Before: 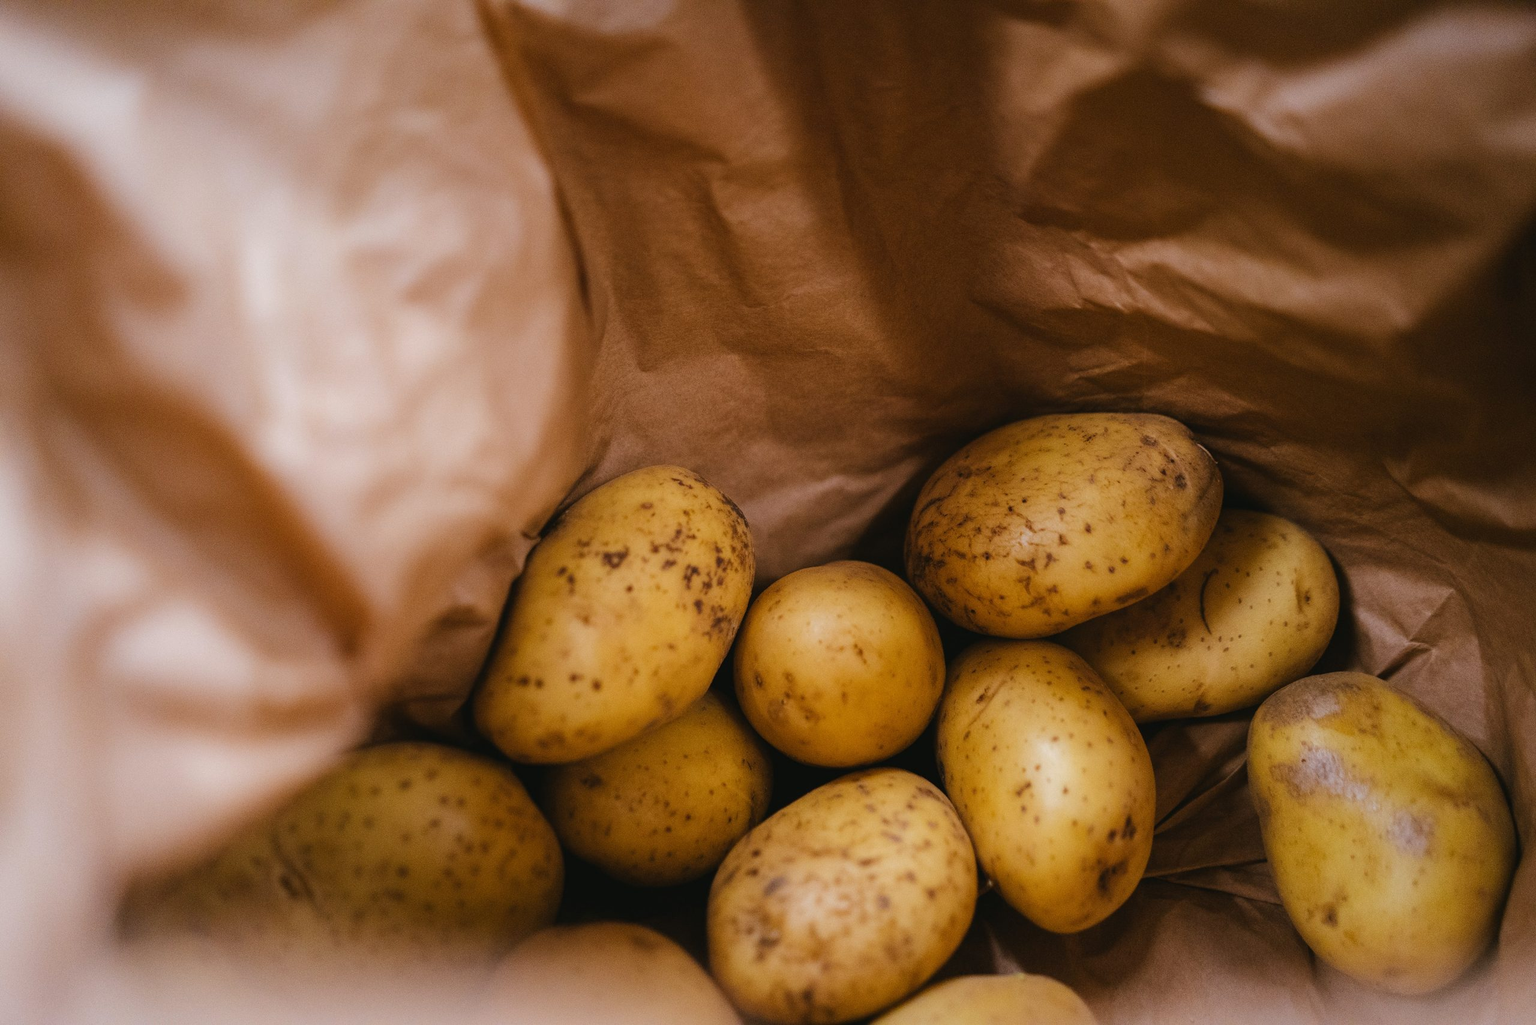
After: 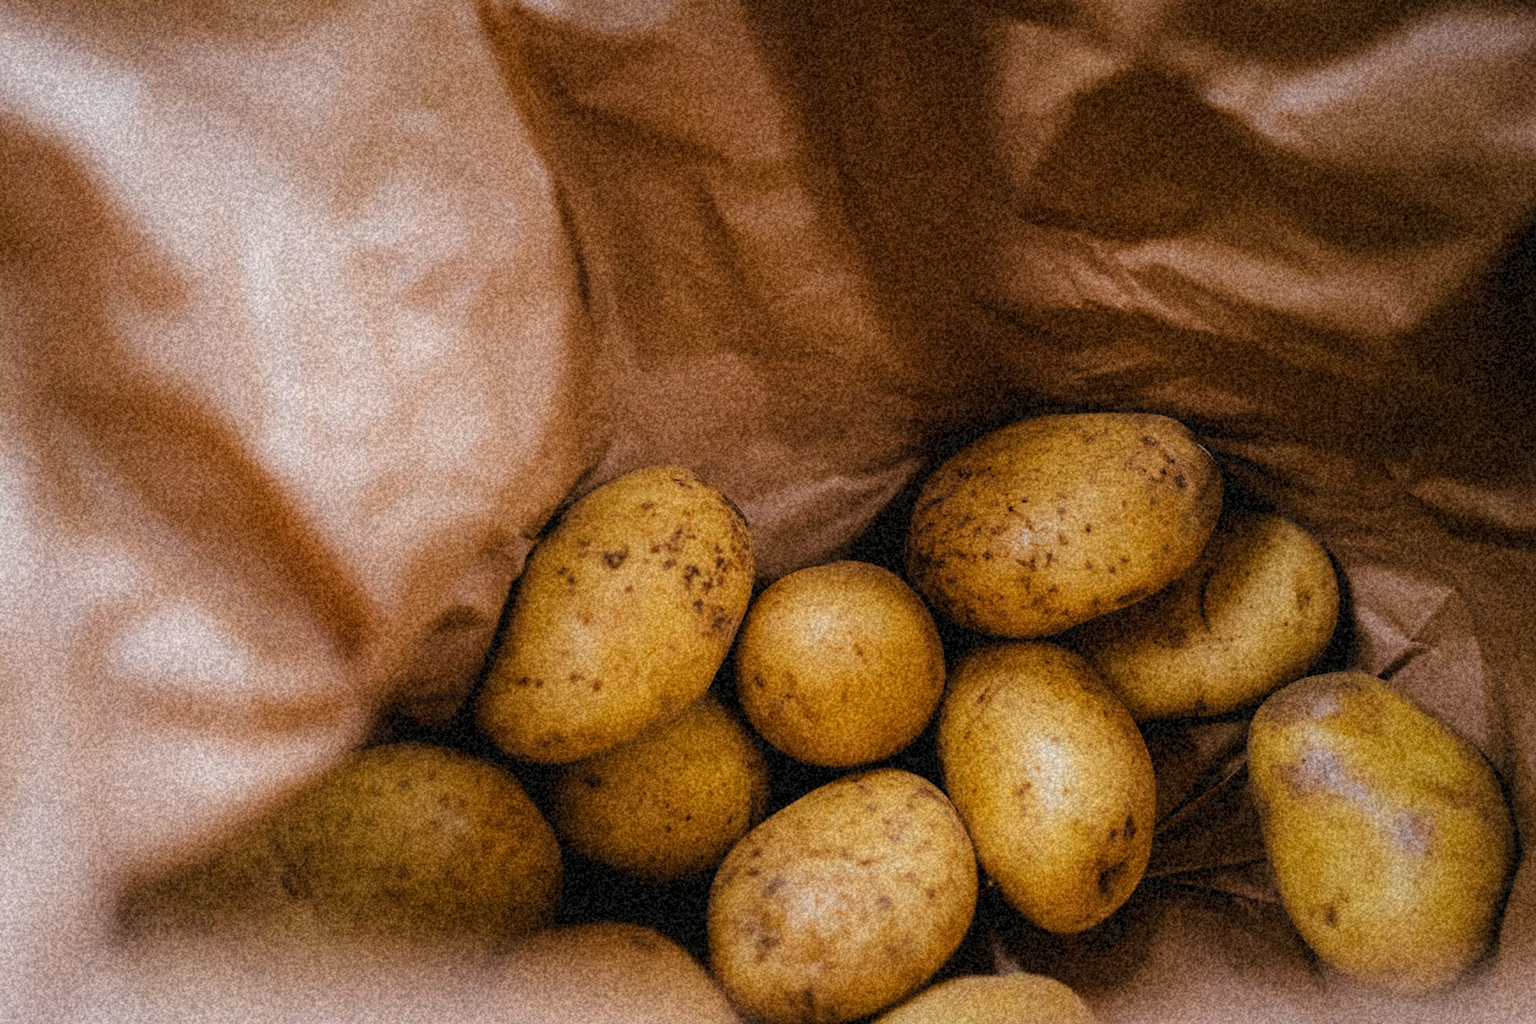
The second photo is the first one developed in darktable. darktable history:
filmic rgb: black relative exposure -11.35 EV, white relative exposure 3.22 EV, hardness 6.76, color science v6 (2022)
grain: coarseness 46.9 ISO, strength 50.21%, mid-tones bias 0%
